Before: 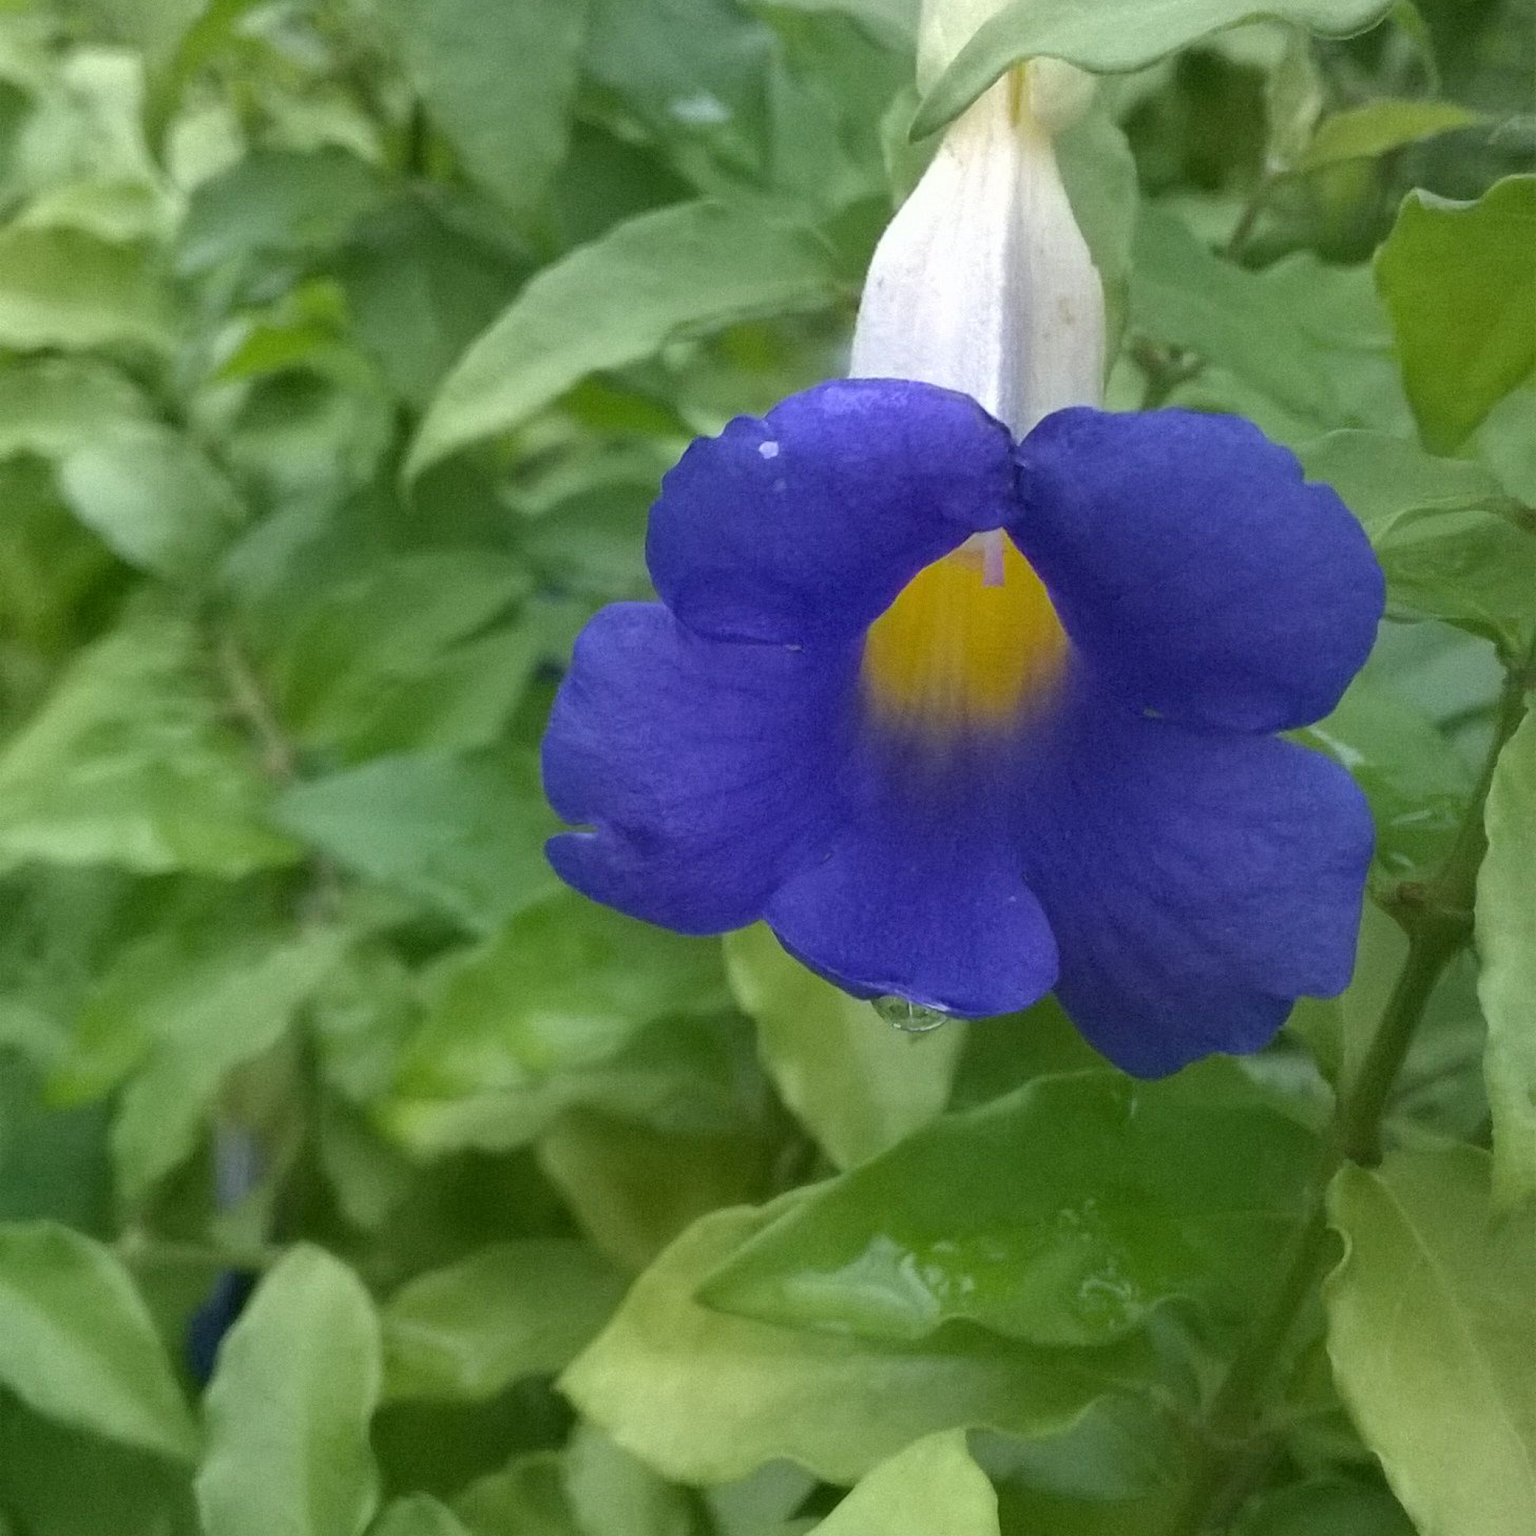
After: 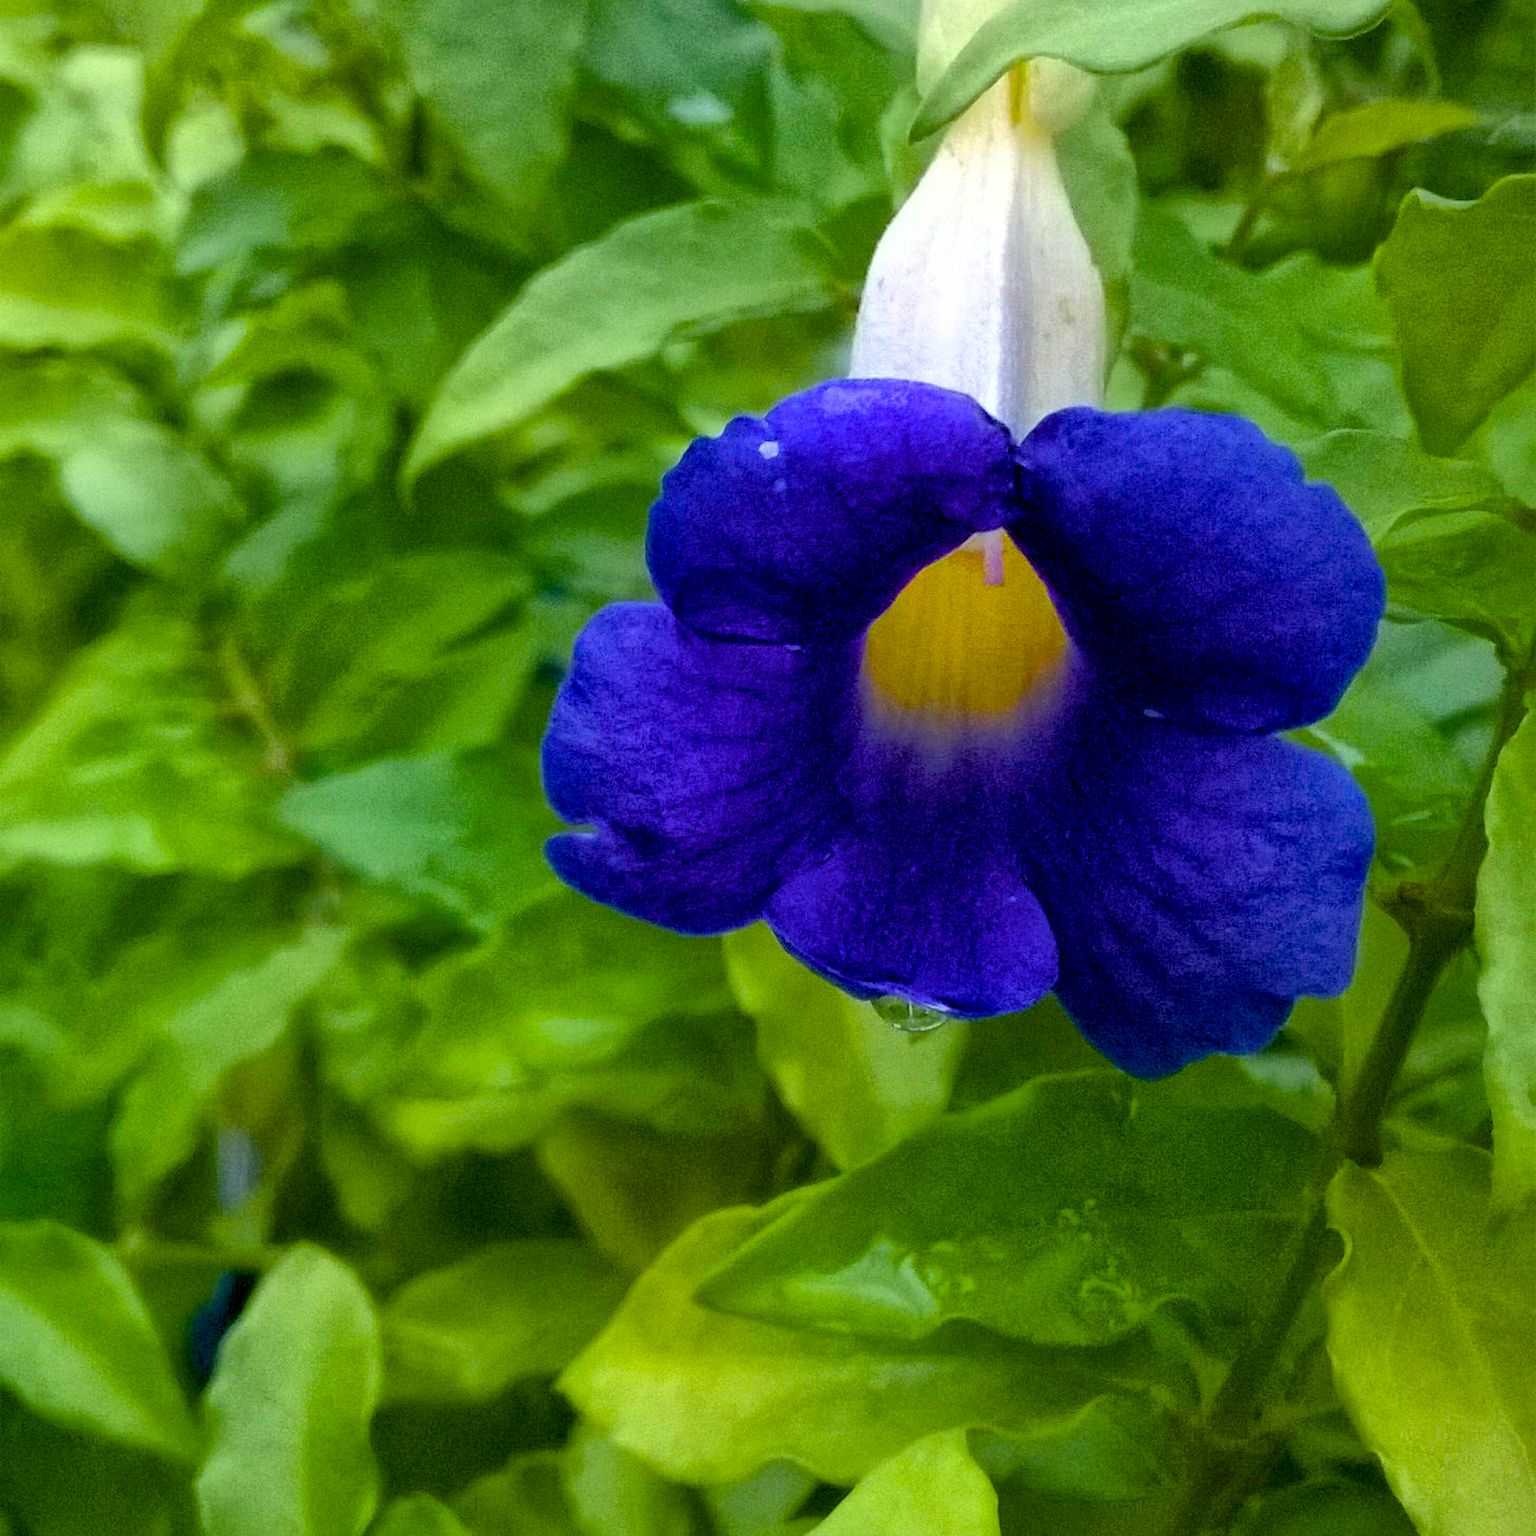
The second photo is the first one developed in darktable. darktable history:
global tonemap: drago (1, 100), detail 1
exposure: black level correction 0.01, exposure 0.011 EV, compensate highlight preservation false
color balance rgb: linear chroma grading › global chroma 9%, perceptual saturation grading › global saturation 36%, perceptual saturation grading › shadows 35%, perceptual brilliance grading › global brilliance 15%, perceptual brilliance grading › shadows -35%, global vibrance 15%
